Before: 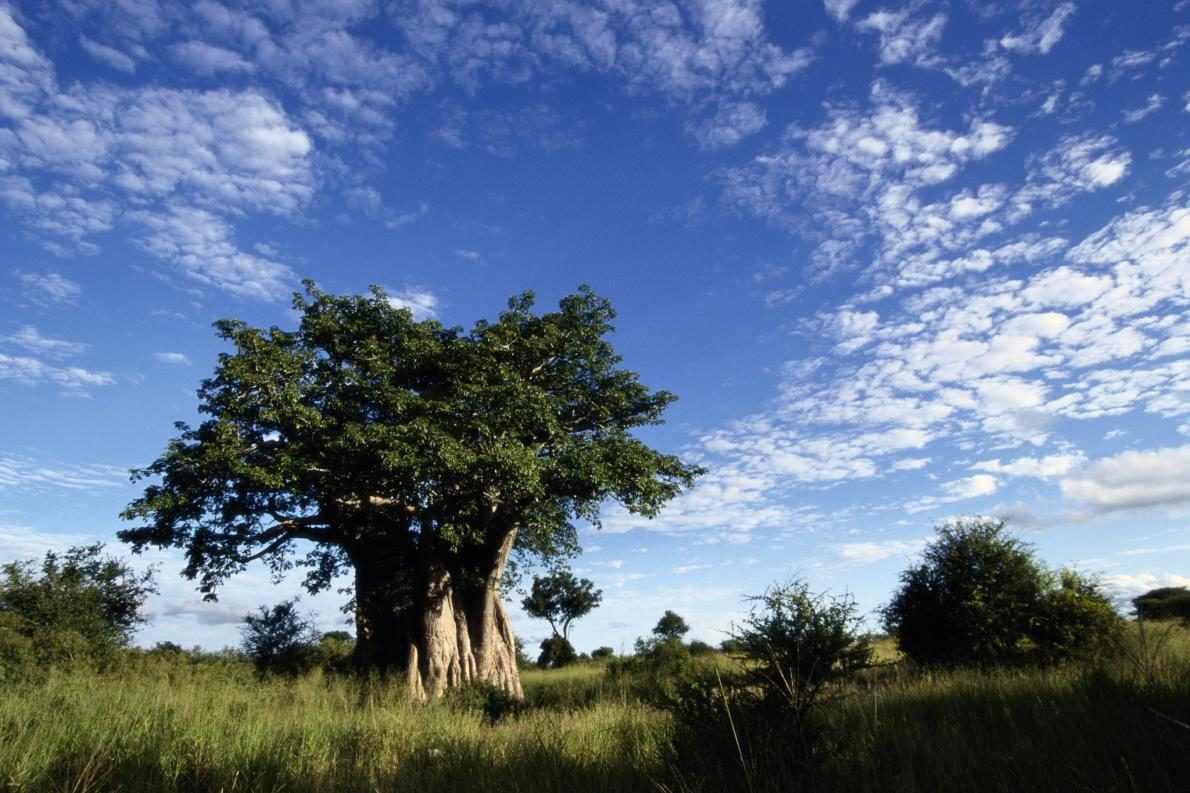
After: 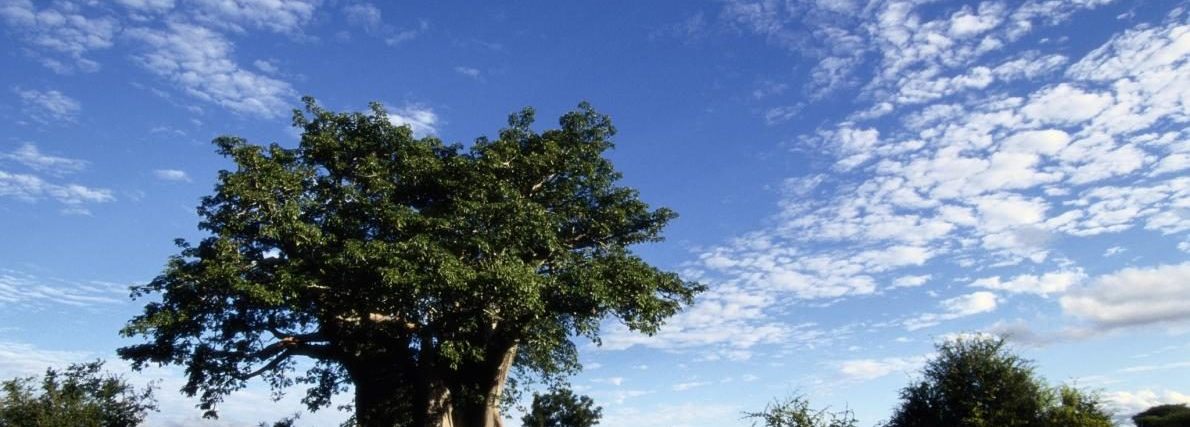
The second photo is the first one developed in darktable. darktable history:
crop and rotate: top 23.11%, bottom 23.033%
